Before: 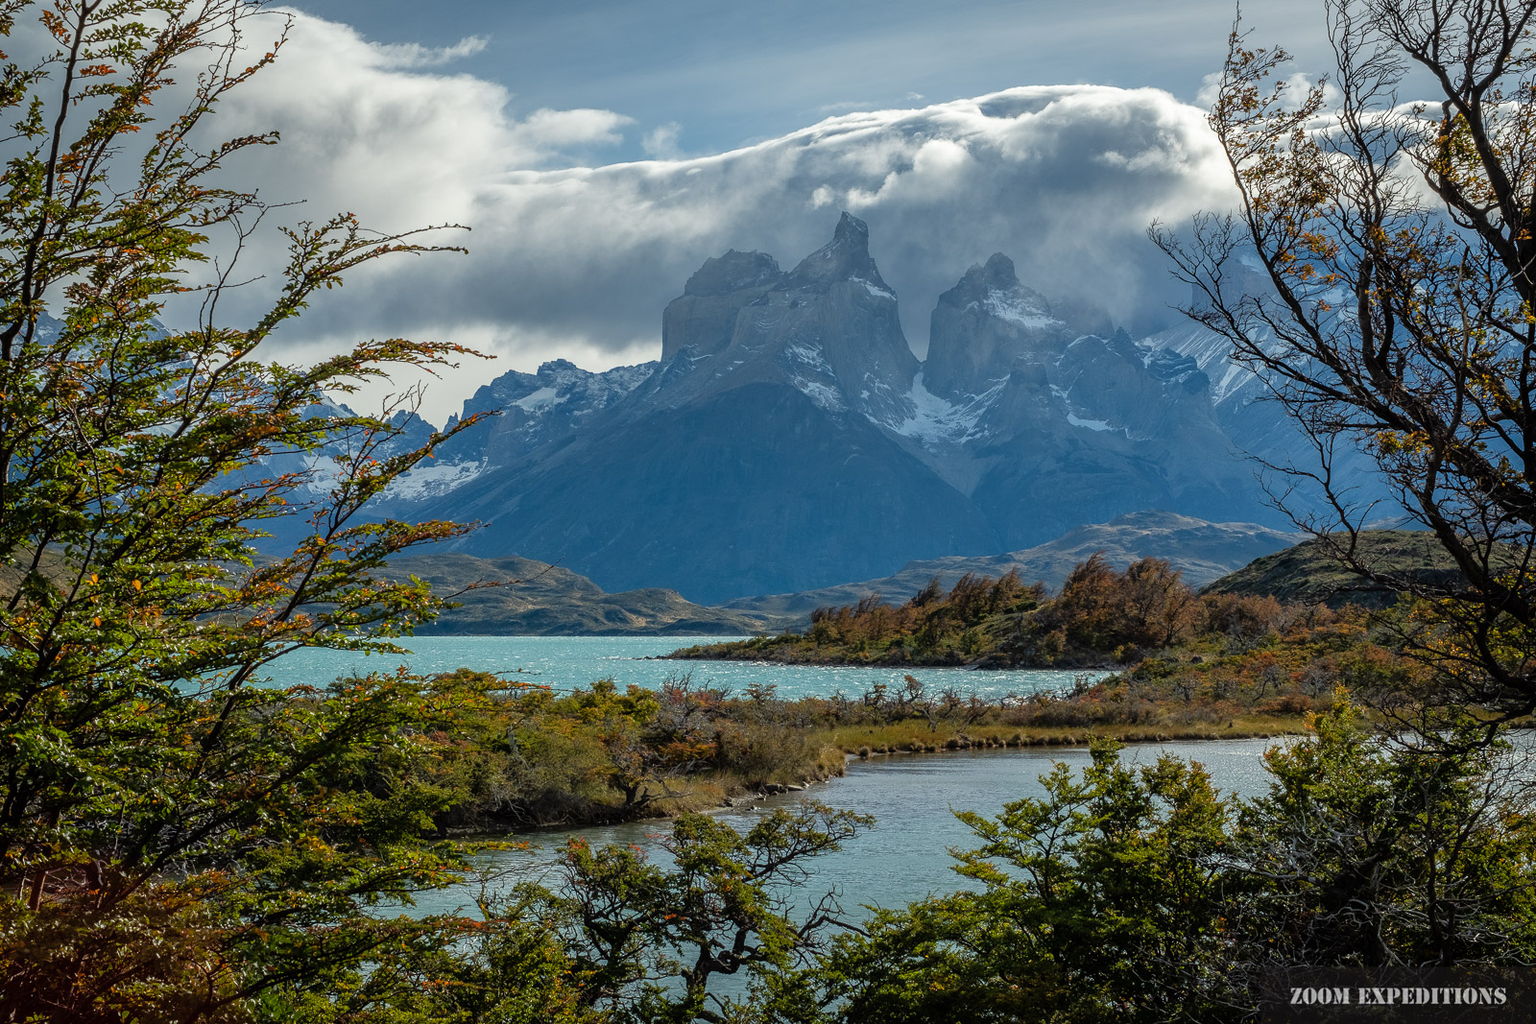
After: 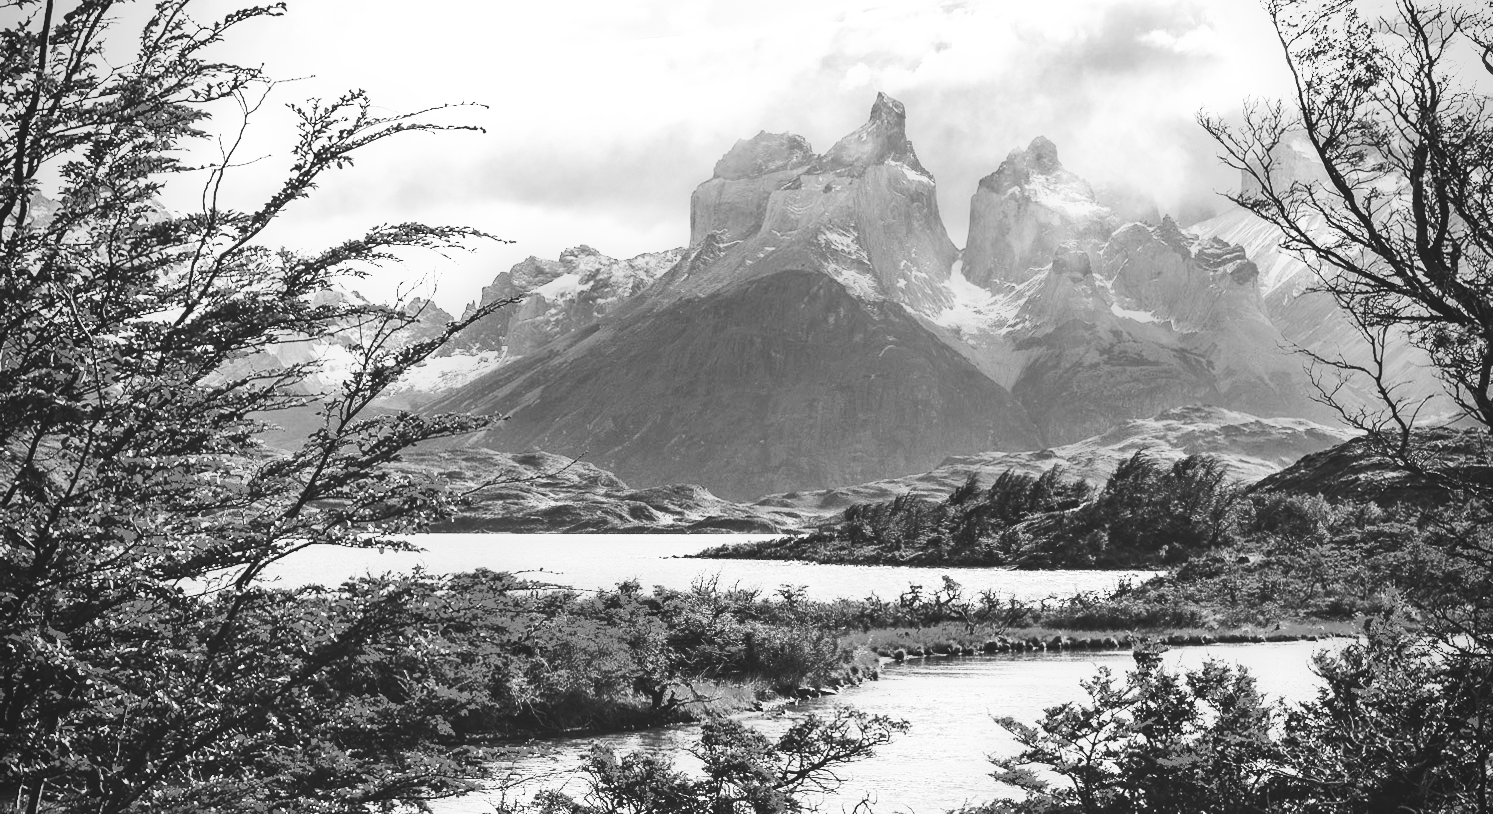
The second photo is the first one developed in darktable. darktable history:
monochrome: on, module defaults
color balance rgb: shadows lift › chroma 1%, shadows lift › hue 217.2°, power › hue 310.8°, highlights gain › chroma 1%, highlights gain › hue 54°, global offset › luminance 0.5%, global offset › hue 171.6°, perceptual saturation grading › global saturation 14.09%, perceptual saturation grading › highlights -25%, perceptual saturation grading › shadows 30%, perceptual brilliance grading › highlights 13.42%, perceptual brilliance grading › mid-tones 8.05%, perceptual brilliance grading › shadows -17.45%, global vibrance 25%
rotate and perspective: rotation 0.174°, lens shift (vertical) 0.013, lens shift (horizontal) 0.019, shear 0.001, automatic cropping original format, crop left 0.007, crop right 0.991, crop top 0.016, crop bottom 0.997
vignetting: on, module defaults
crop and rotate: angle 0.03°, top 11.643%, right 5.651%, bottom 11.189%
exposure: exposure 0.493 EV, compensate highlight preservation false
color correction: saturation 3
base curve: curves: ch0 [(0, 0.015) (0.085, 0.116) (0.134, 0.298) (0.19, 0.545) (0.296, 0.764) (0.599, 0.982) (1, 1)], preserve colors none
